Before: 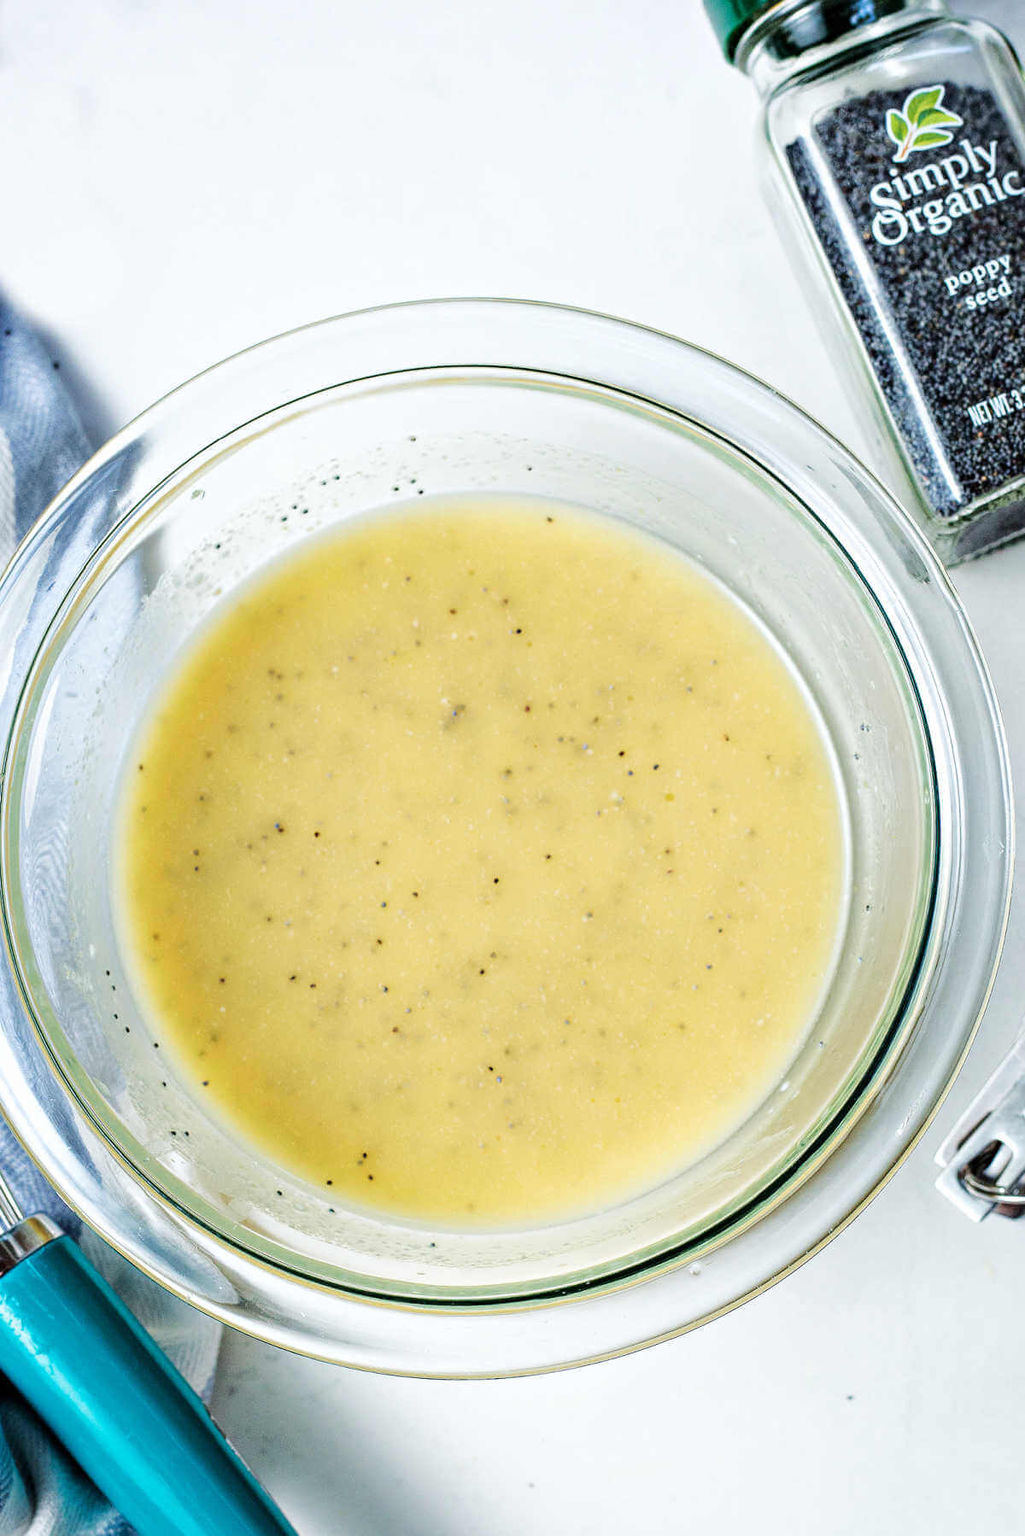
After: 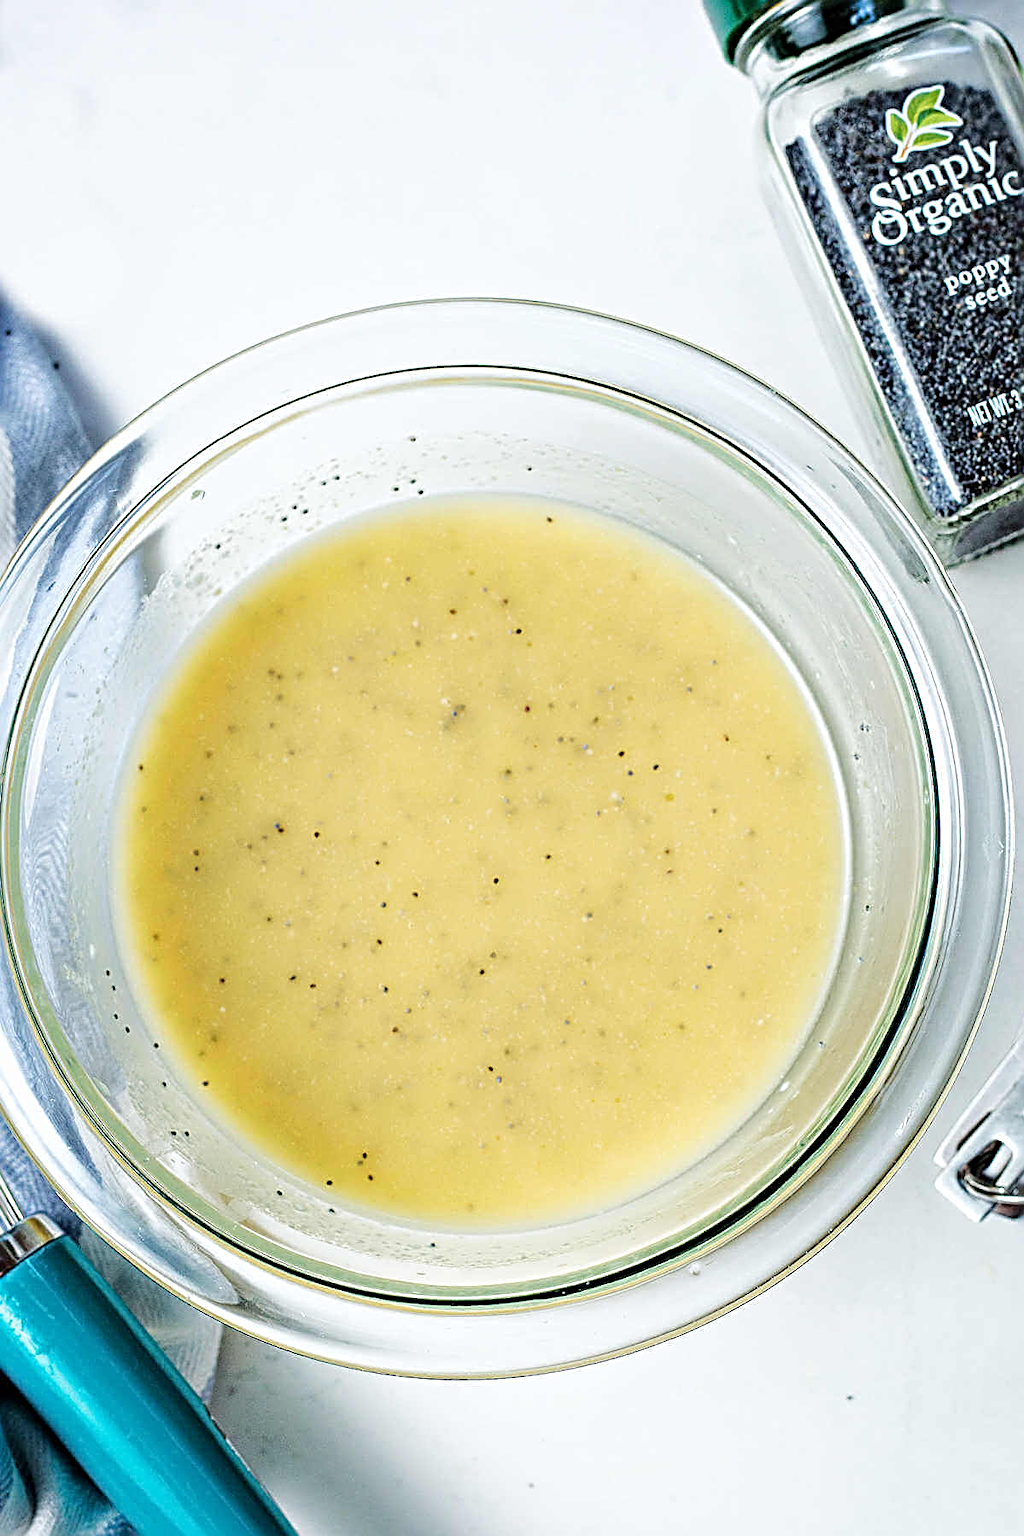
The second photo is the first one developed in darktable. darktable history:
sharpen: radius 3.072, amount 0.754
